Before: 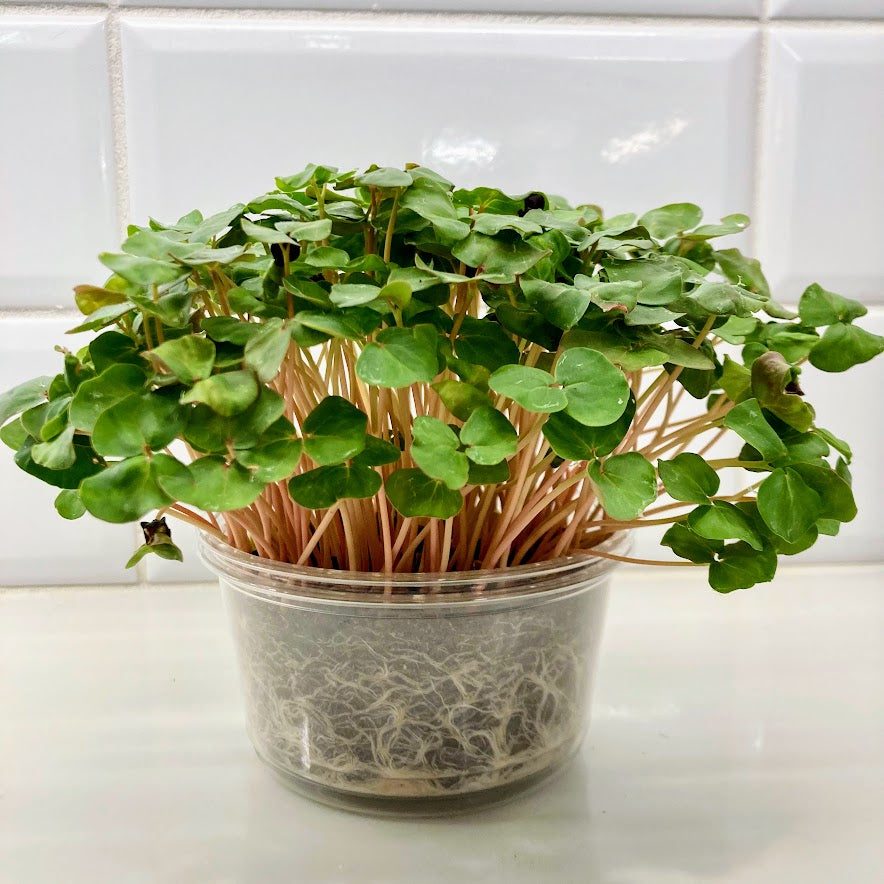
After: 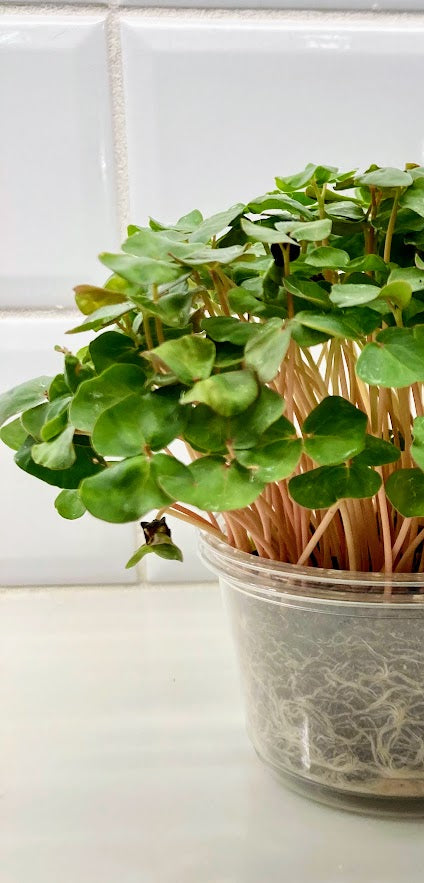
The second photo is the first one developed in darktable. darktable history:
crop and rotate: left 0.019%, top 0%, right 51.956%
